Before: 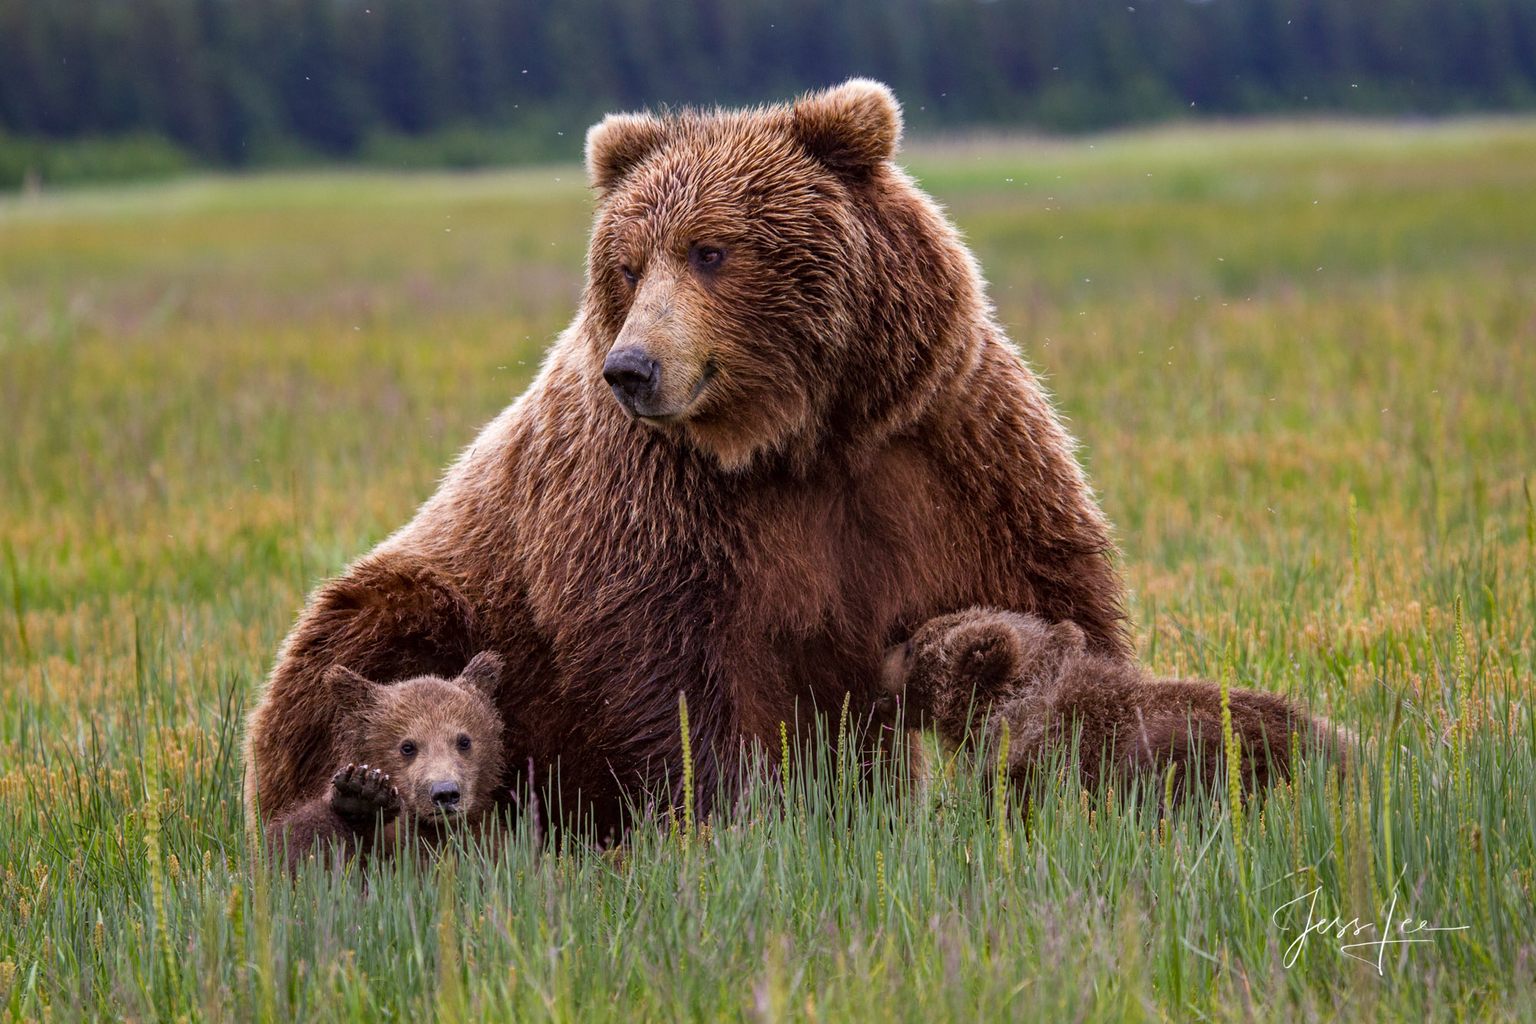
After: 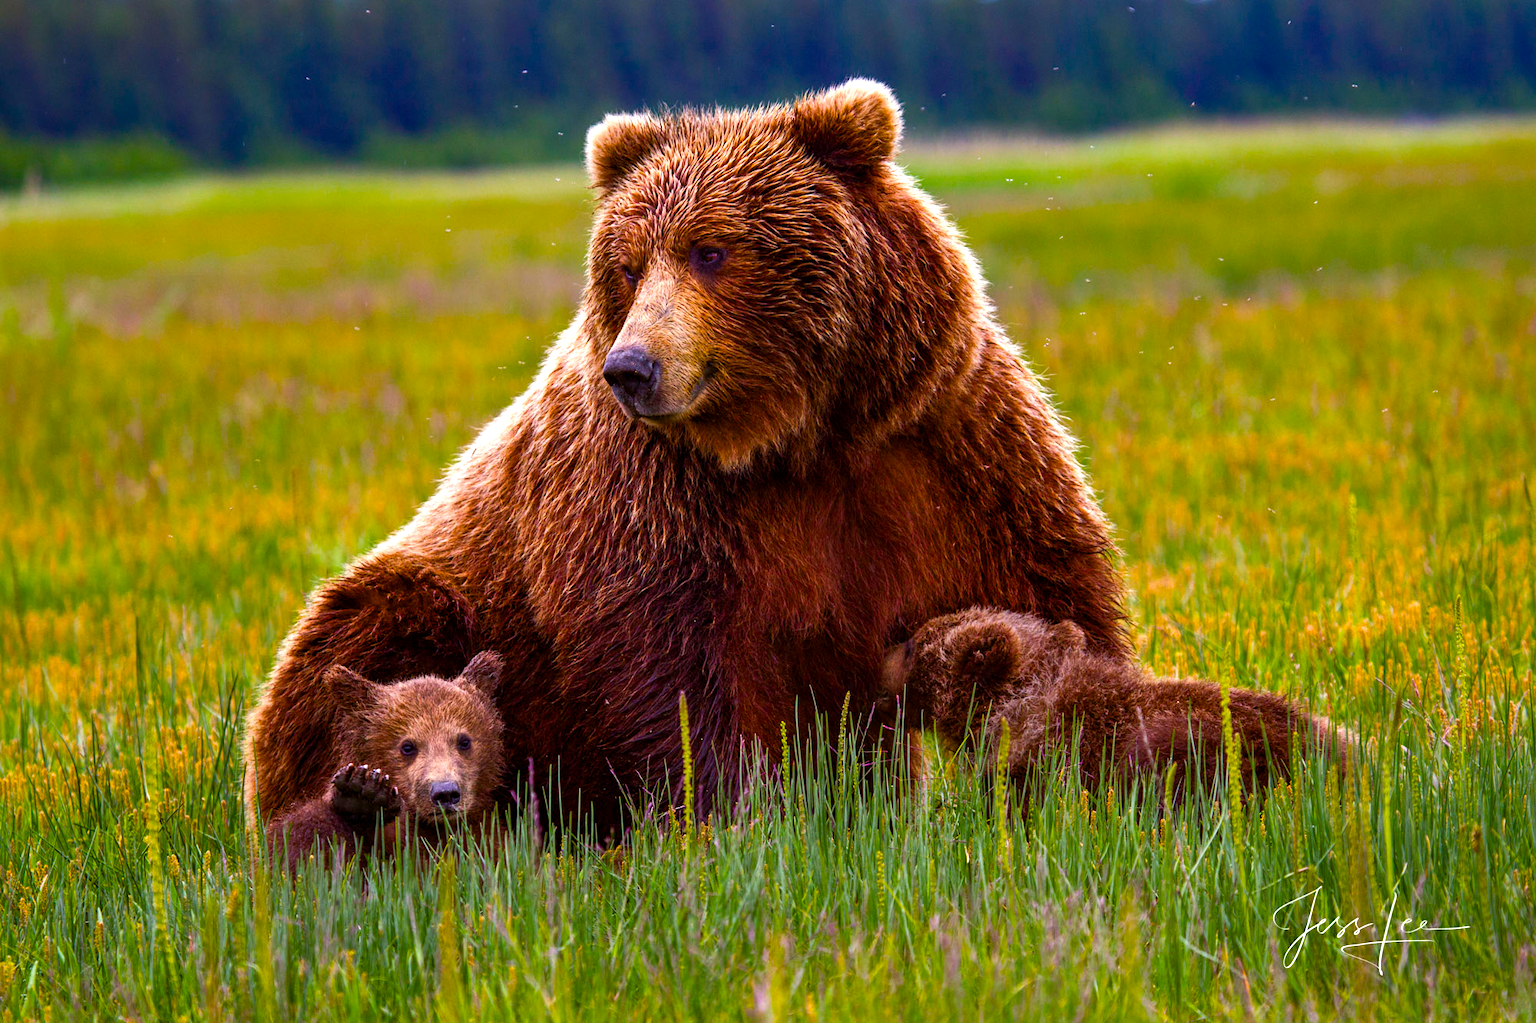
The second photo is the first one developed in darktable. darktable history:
contrast brightness saturation: saturation 0.18
color balance rgb: linear chroma grading › global chroma 9%, perceptual saturation grading › global saturation 36%, perceptual saturation grading › shadows 35%, perceptual brilliance grading › global brilliance 15%, perceptual brilliance grading › shadows -35%, global vibrance 15%
